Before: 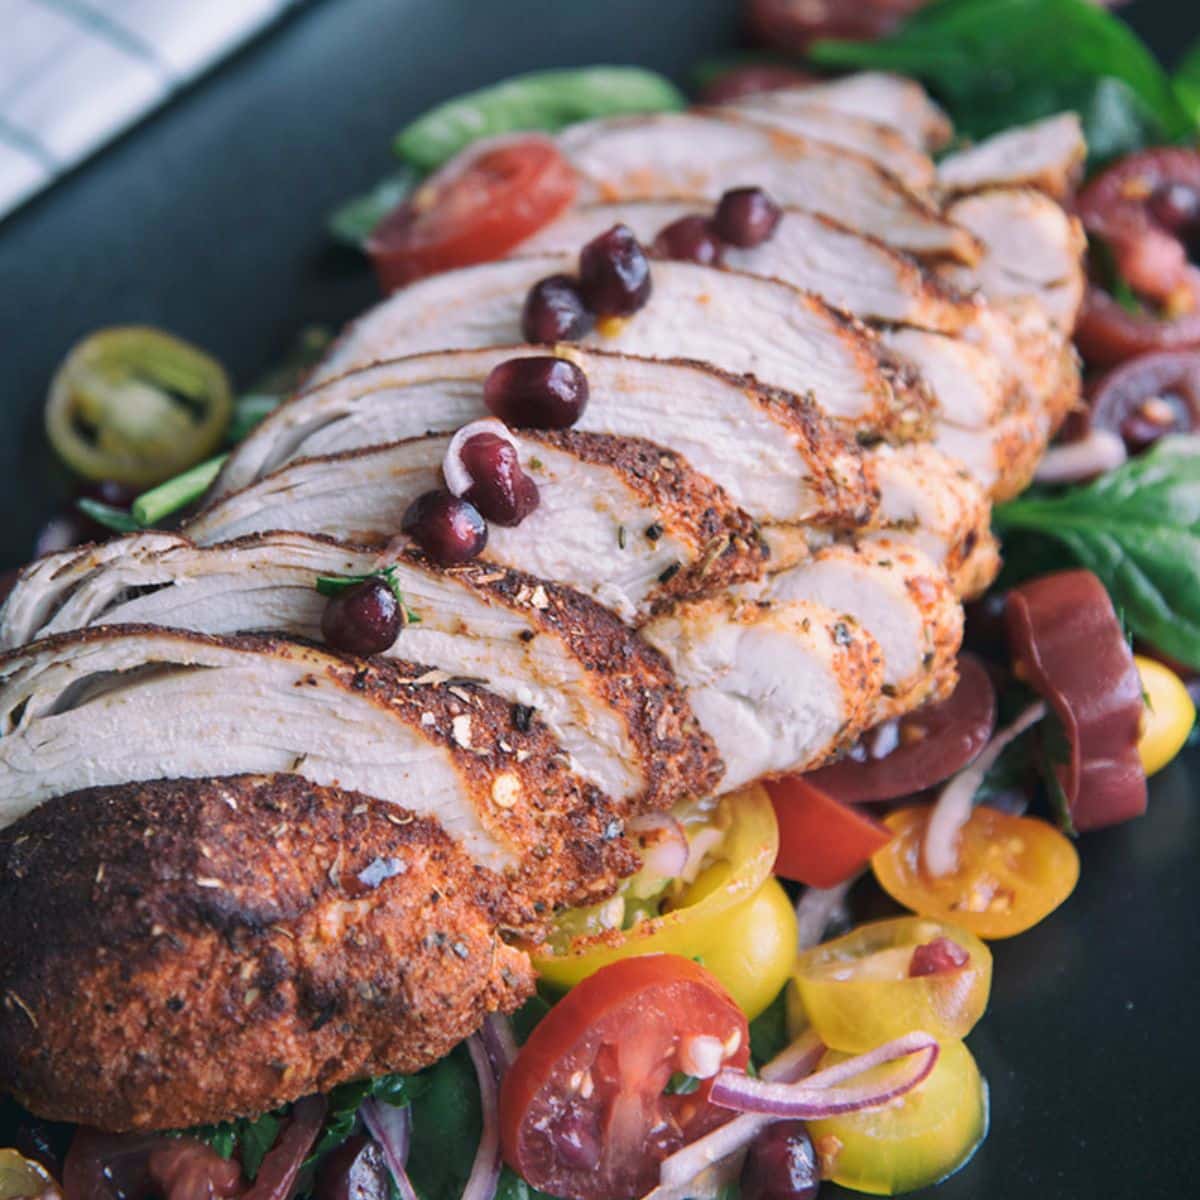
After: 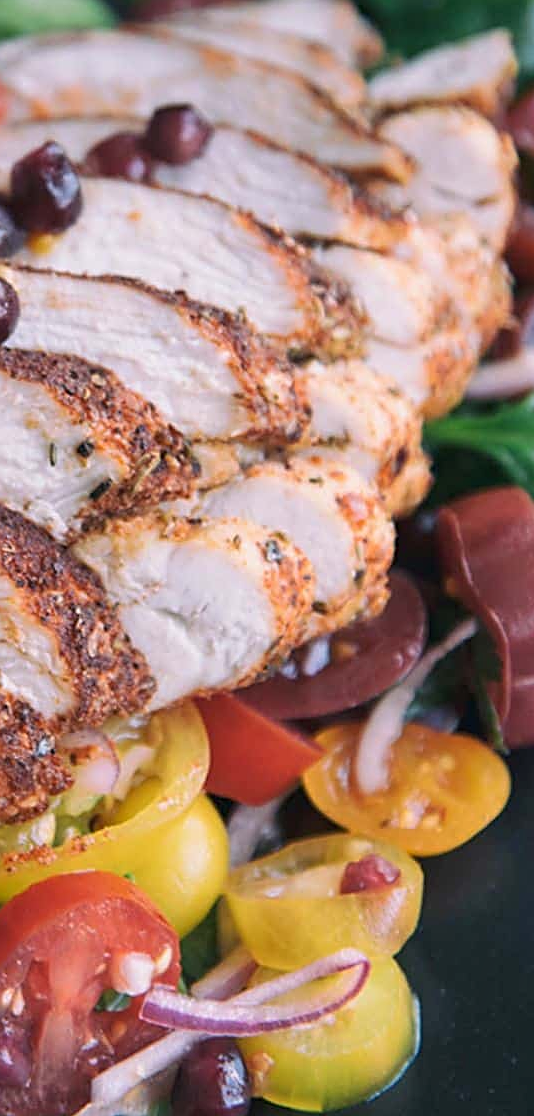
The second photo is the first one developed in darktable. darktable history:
crop: left 47.438%, top 6.94%, right 8.046%
shadows and highlights: shadows 31.25, highlights 0.106, soften with gaussian
sharpen: on, module defaults
exposure: black level correction 0.001, compensate highlight preservation false
